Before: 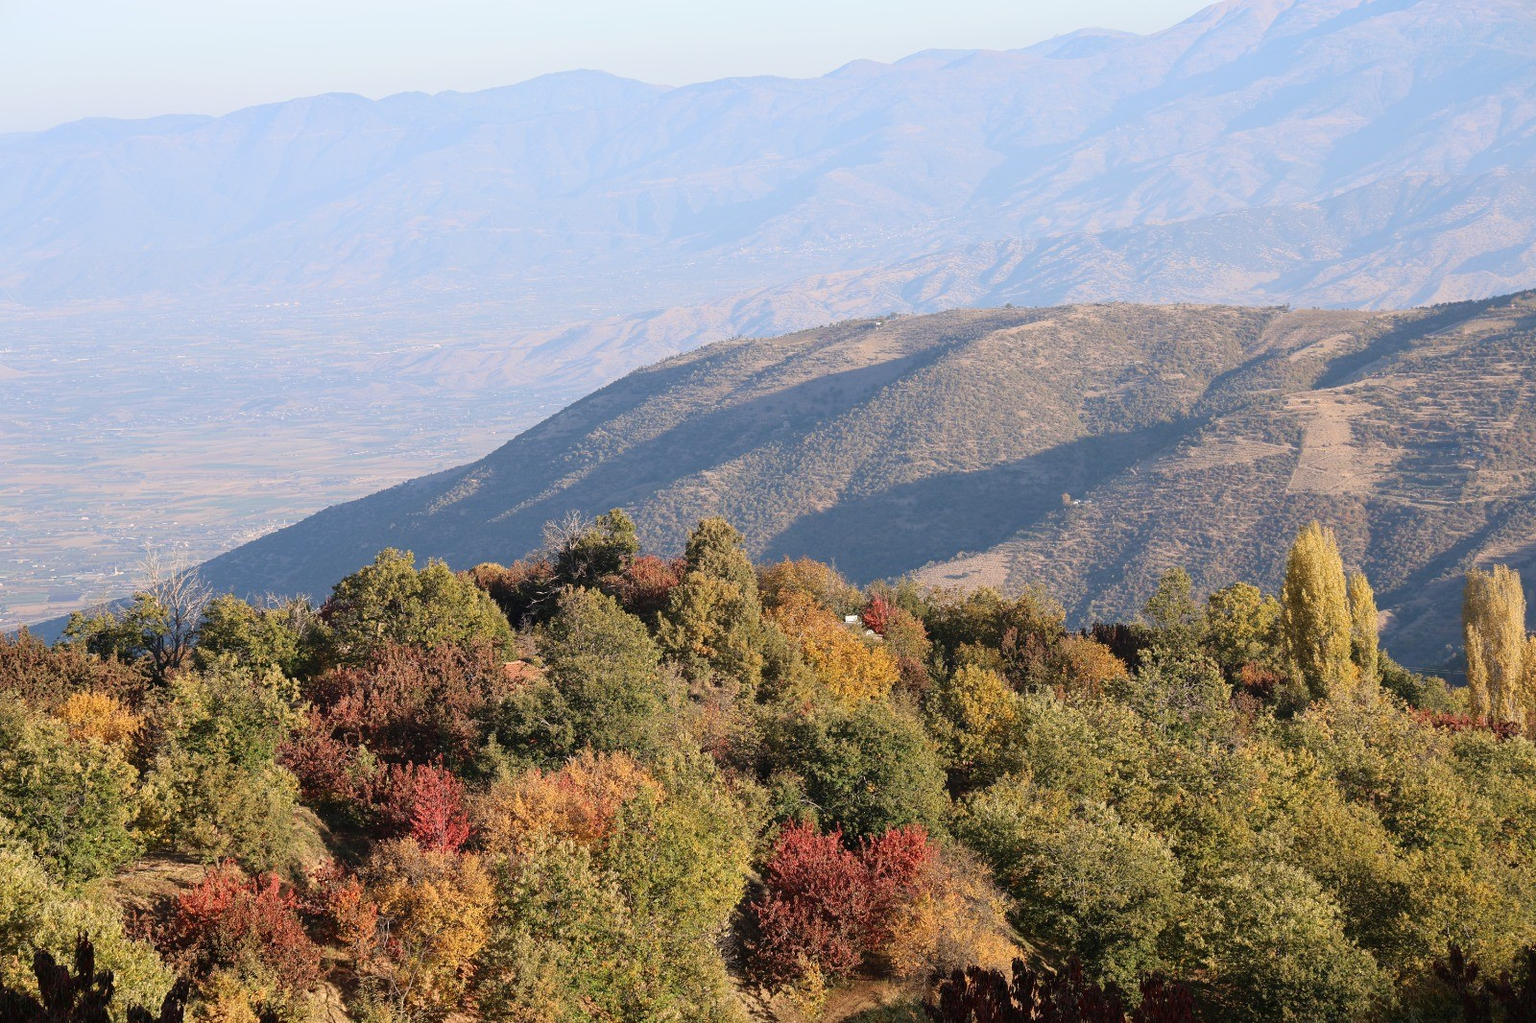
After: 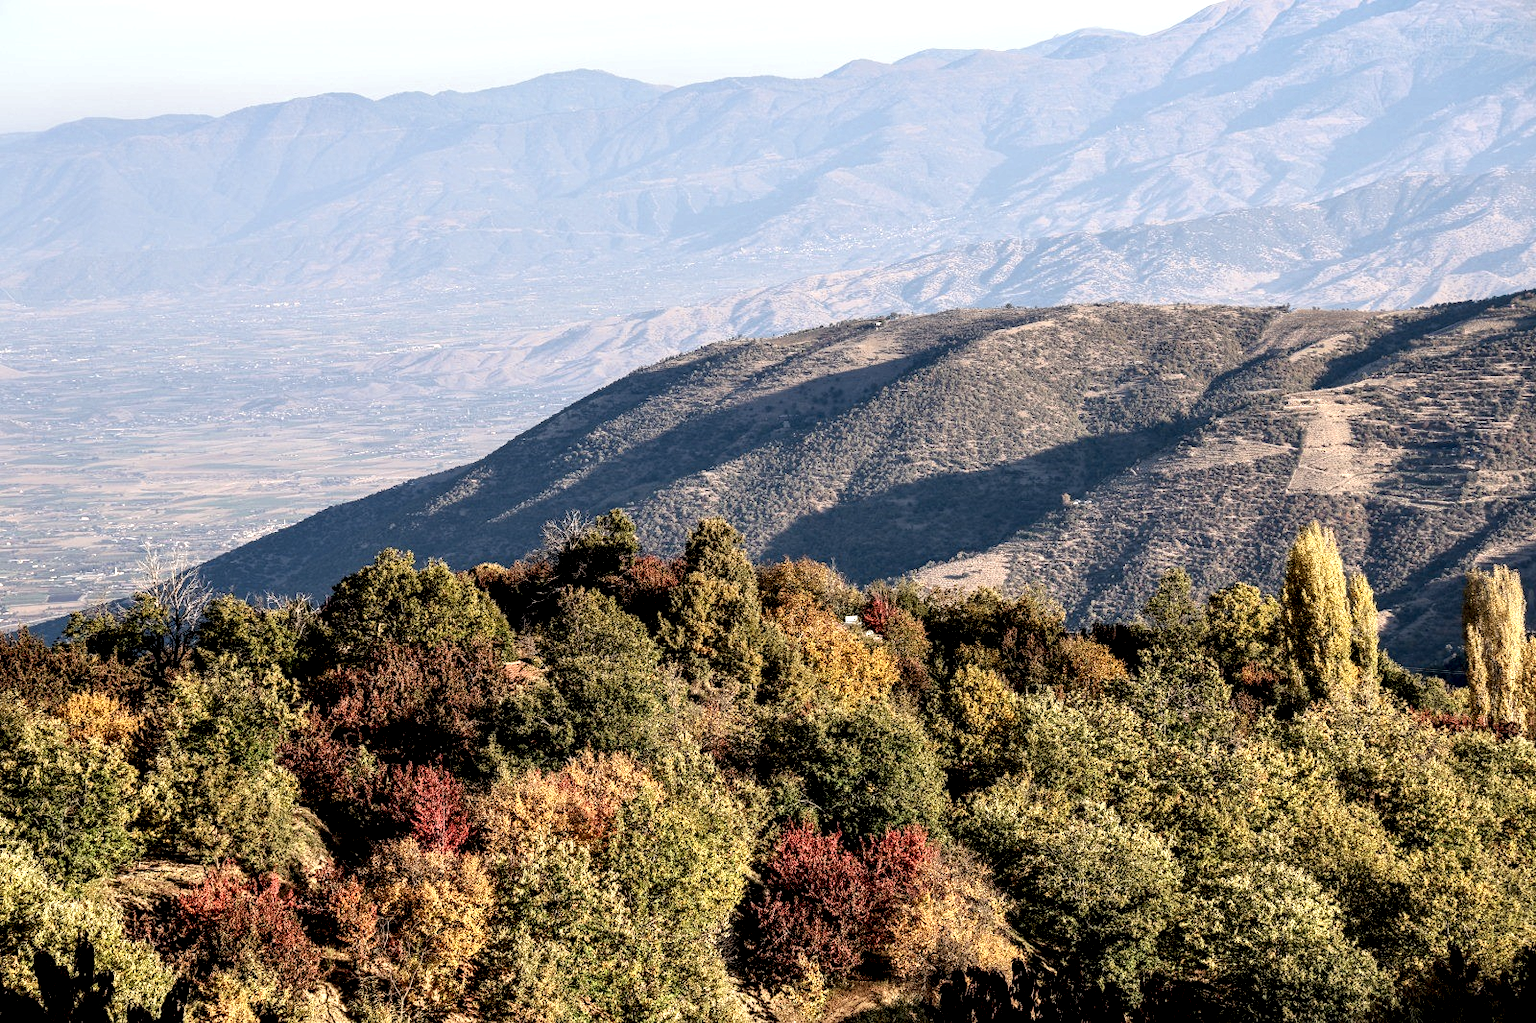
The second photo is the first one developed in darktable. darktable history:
color correction: highlights b* 3
local contrast: shadows 185%, detail 225%
